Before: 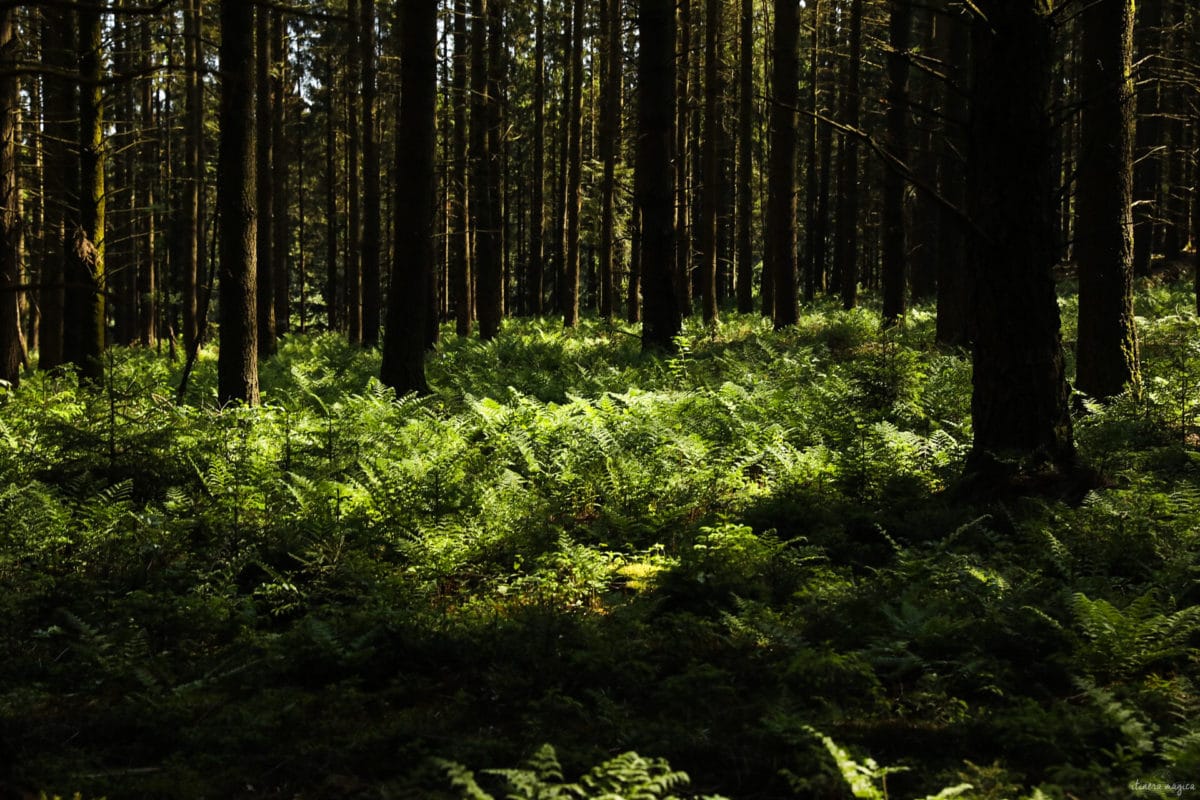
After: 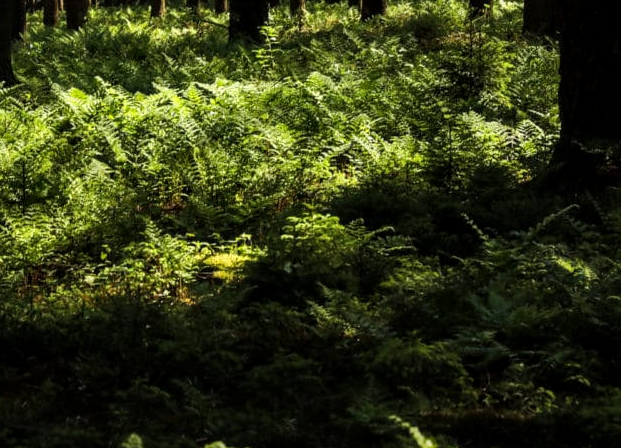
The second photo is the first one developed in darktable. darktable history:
crop: left 34.479%, top 38.822%, right 13.718%, bottom 5.172%
local contrast: on, module defaults
